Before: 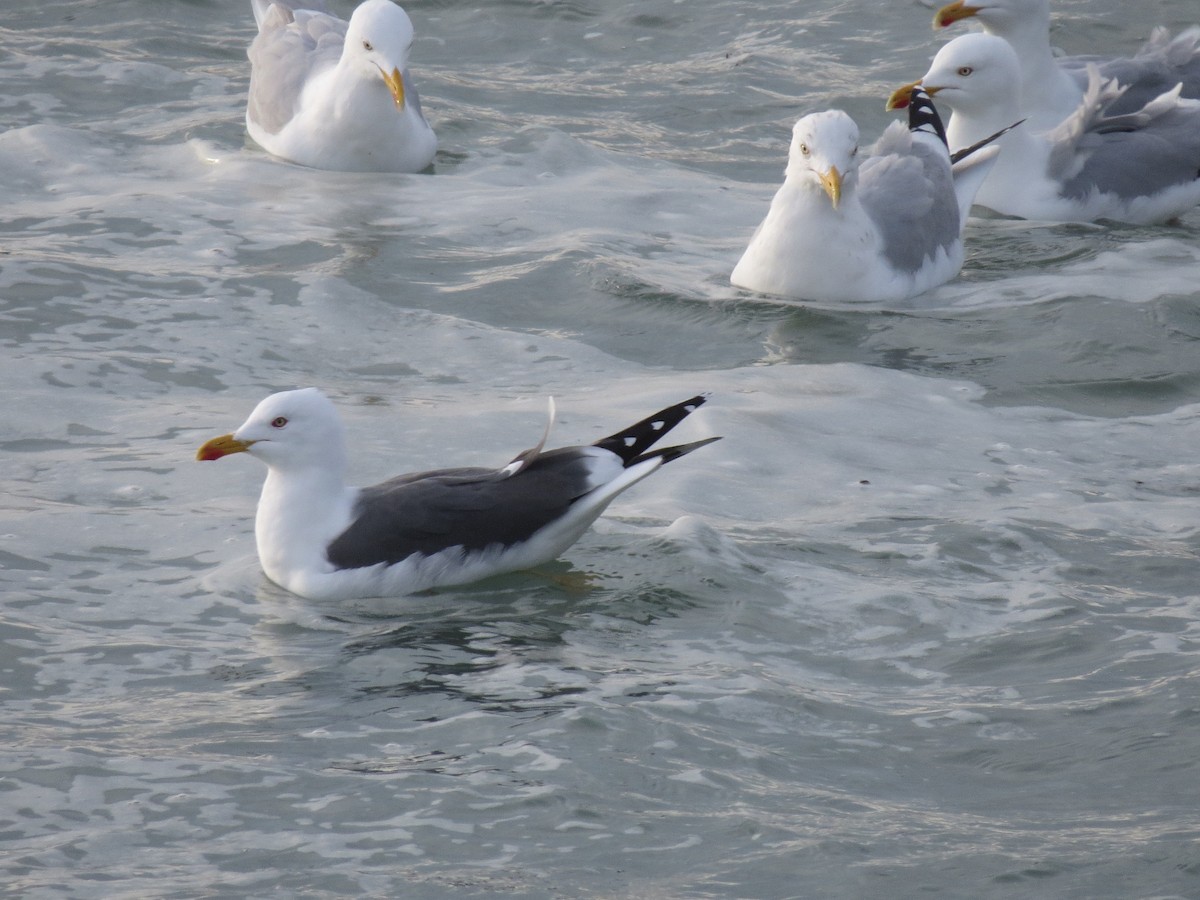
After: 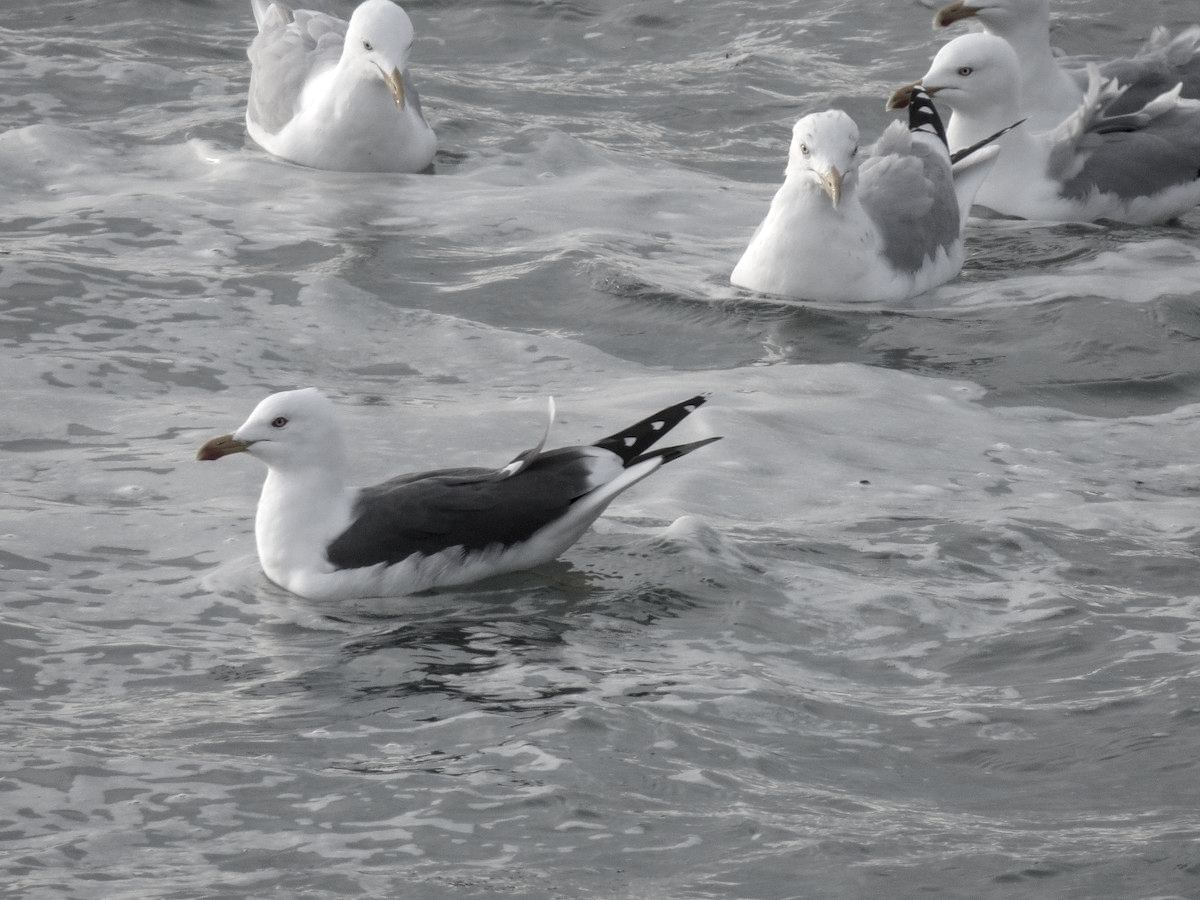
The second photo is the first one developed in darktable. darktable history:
local contrast: detail 130%
color correction: saturation 0.3
